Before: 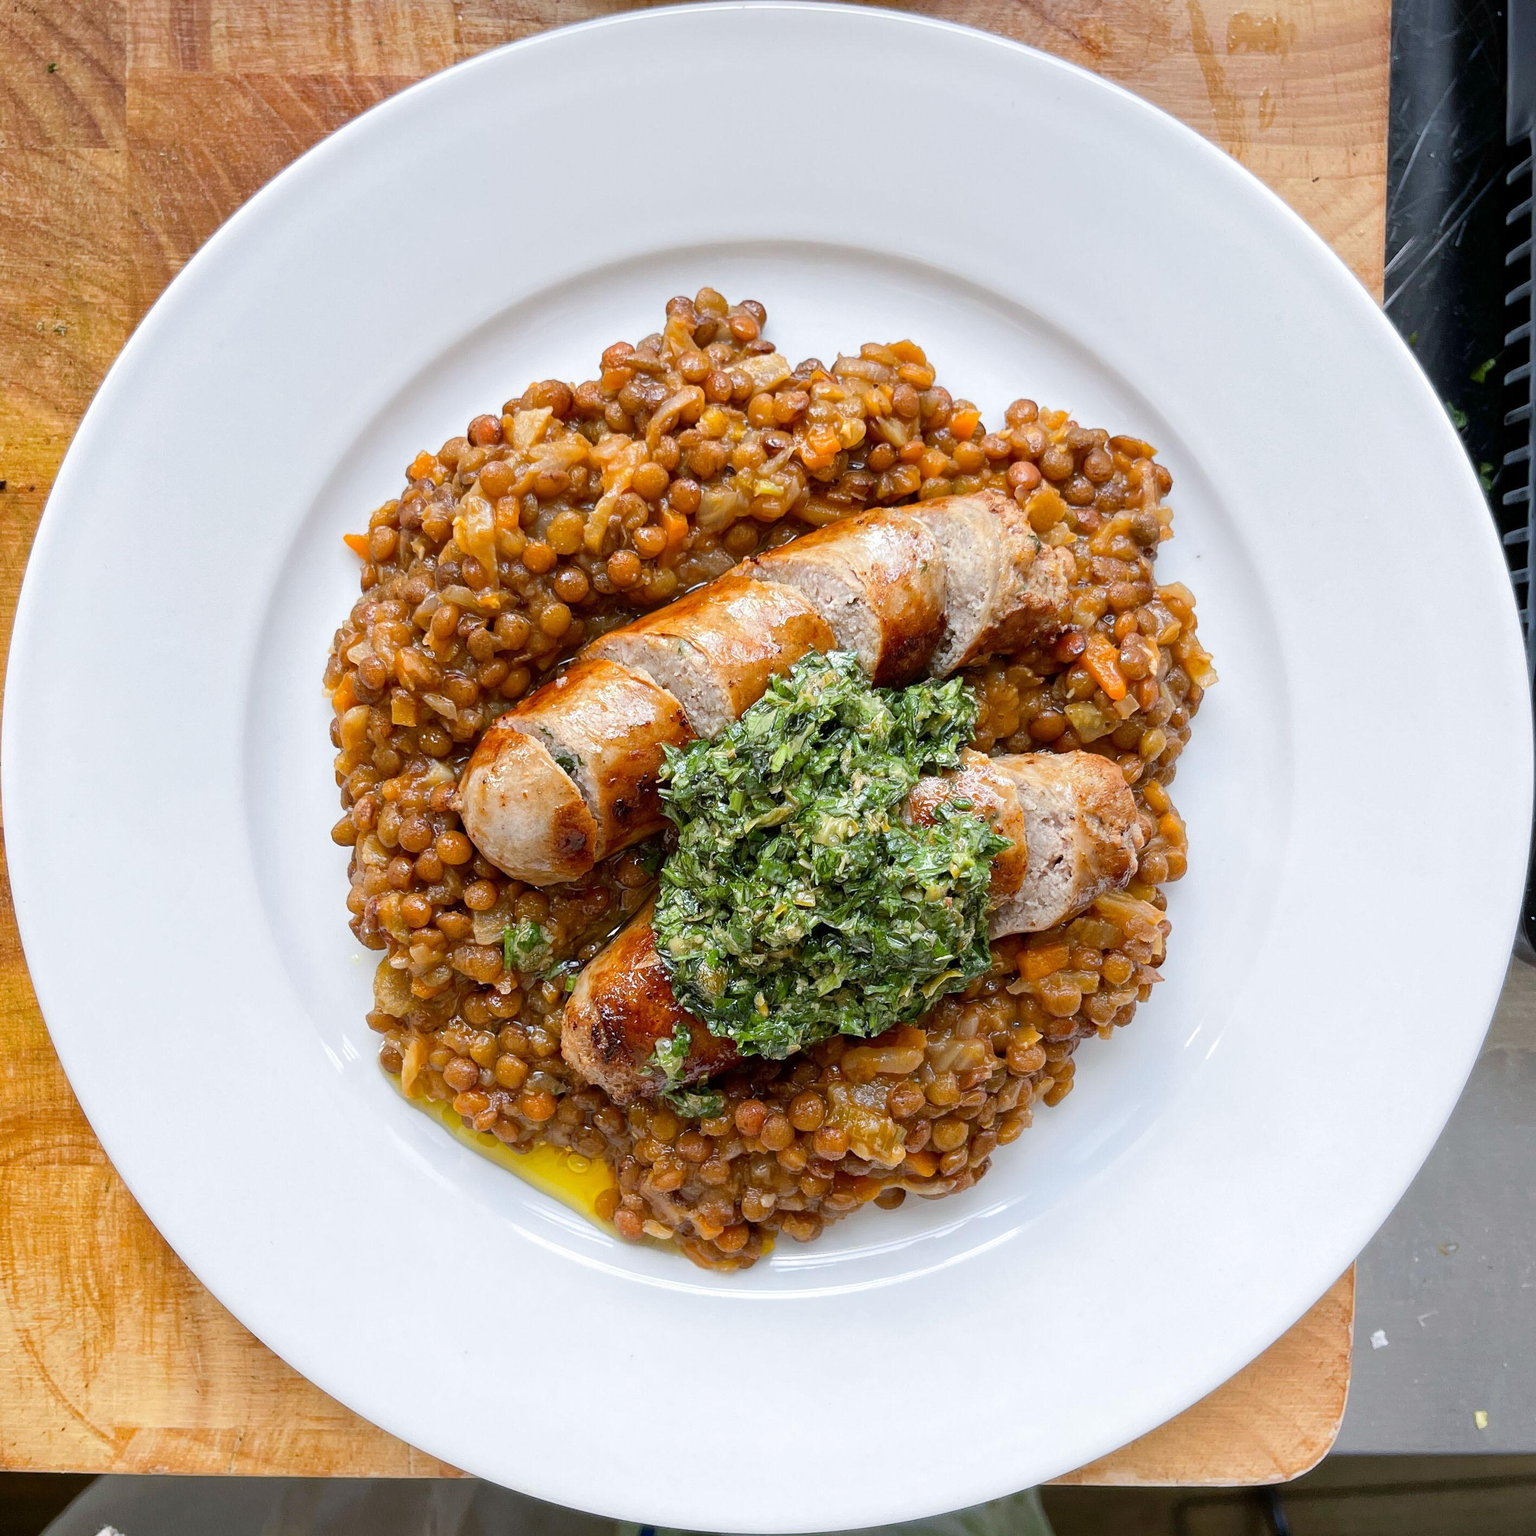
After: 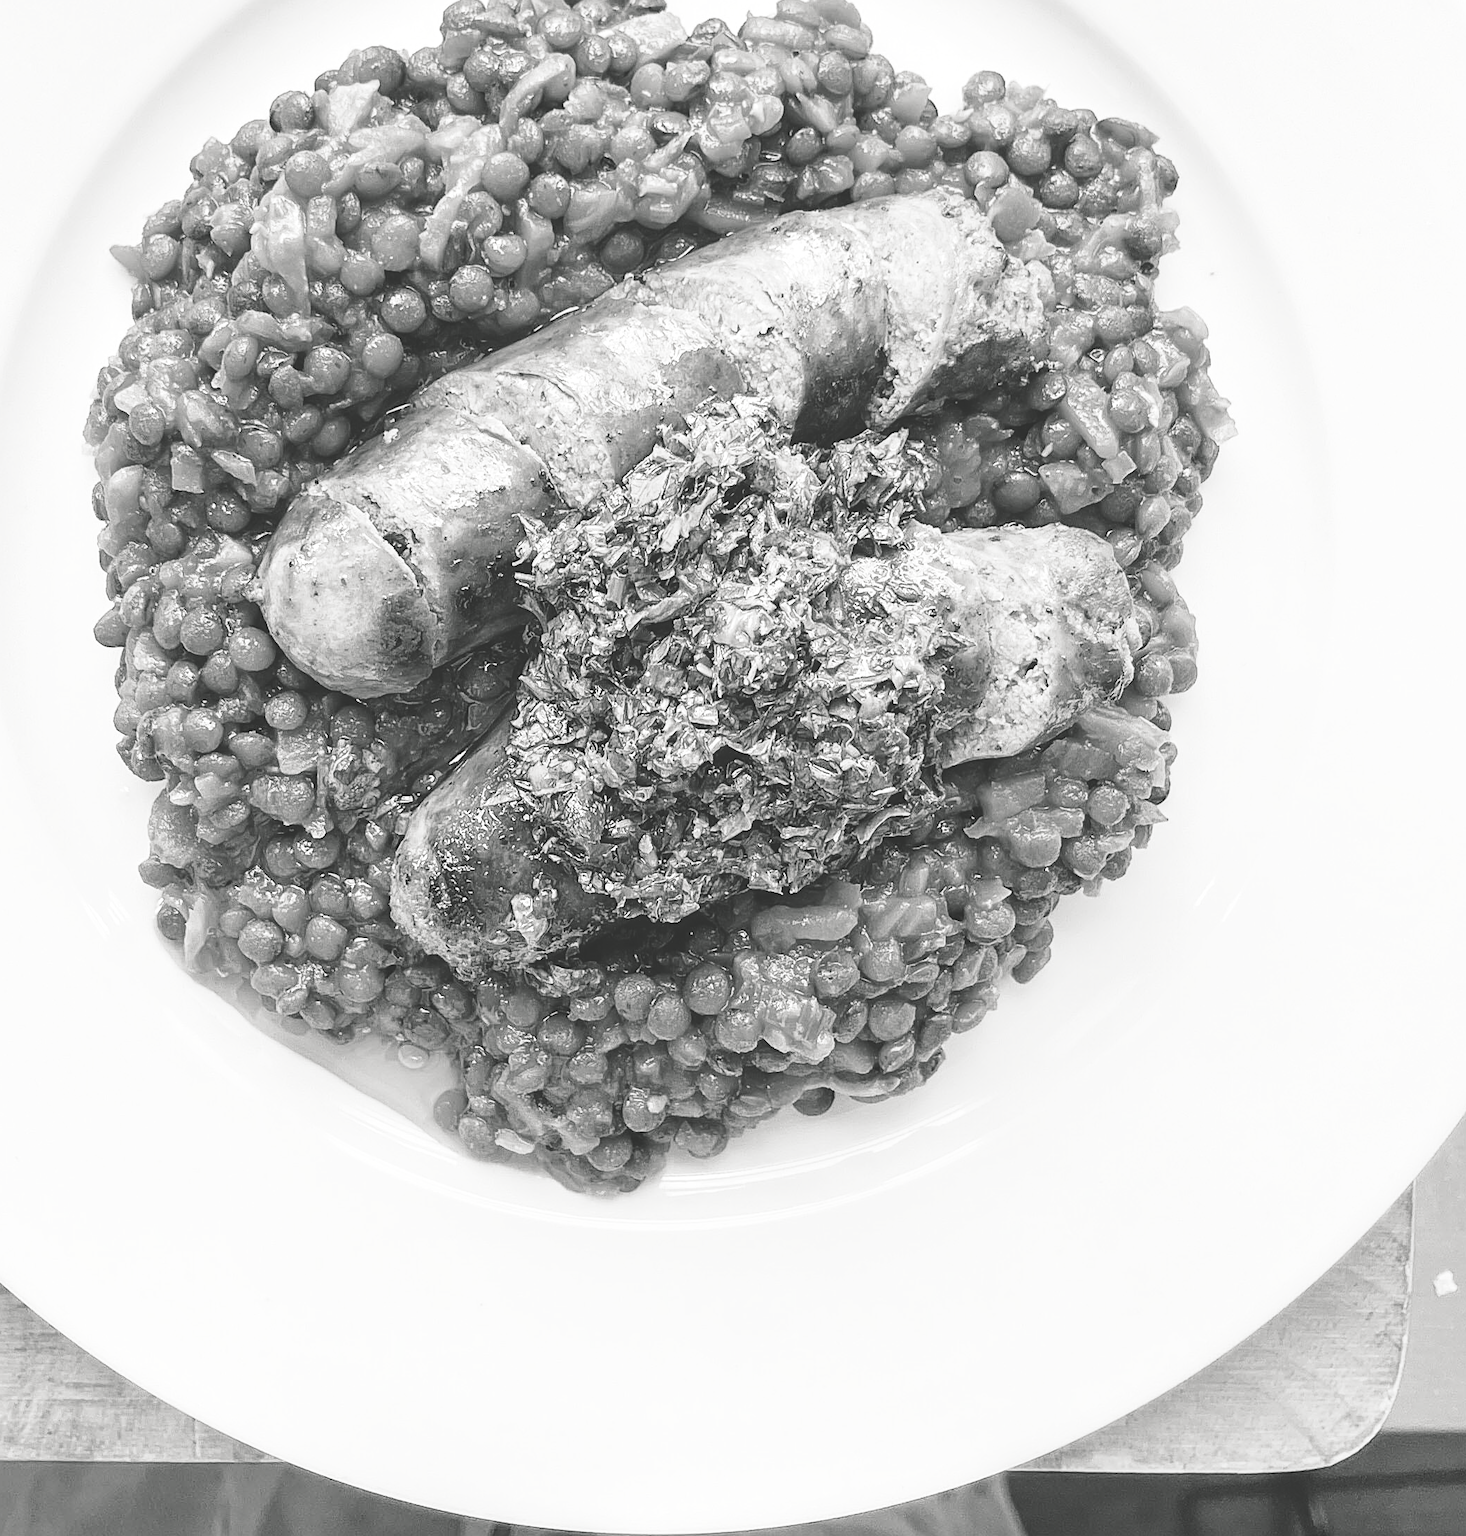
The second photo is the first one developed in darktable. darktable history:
exposure: black level correction -0.021, exposure -0.037 EV, compensate highlight preservation false
color balance rgb: shadows lift › chroma 1.043%, shadows lift › hue 217.2°, power › chroma 0.239%, power › hue 62.19°, perceptual saturation grading › global saturation 0.837%
local contrast: detail 109%
crop: left 16.871%, top 22.45%, right 9.079%
base curve: curves: ch0 [(0, 0) (0.028, 0.03) (0.121, 0.232) (0.46, 0.748) (0.859, 0.968) (1, 1)], preserve colors none
sharpen: on, module defaults
color calibration: output gray [0.28, 0.41, 0.31, 0], gray › normalize channels true, illuminant custom, x 0.431, y 0.394, temperature 3059.58 K, gamut compression 0.024
